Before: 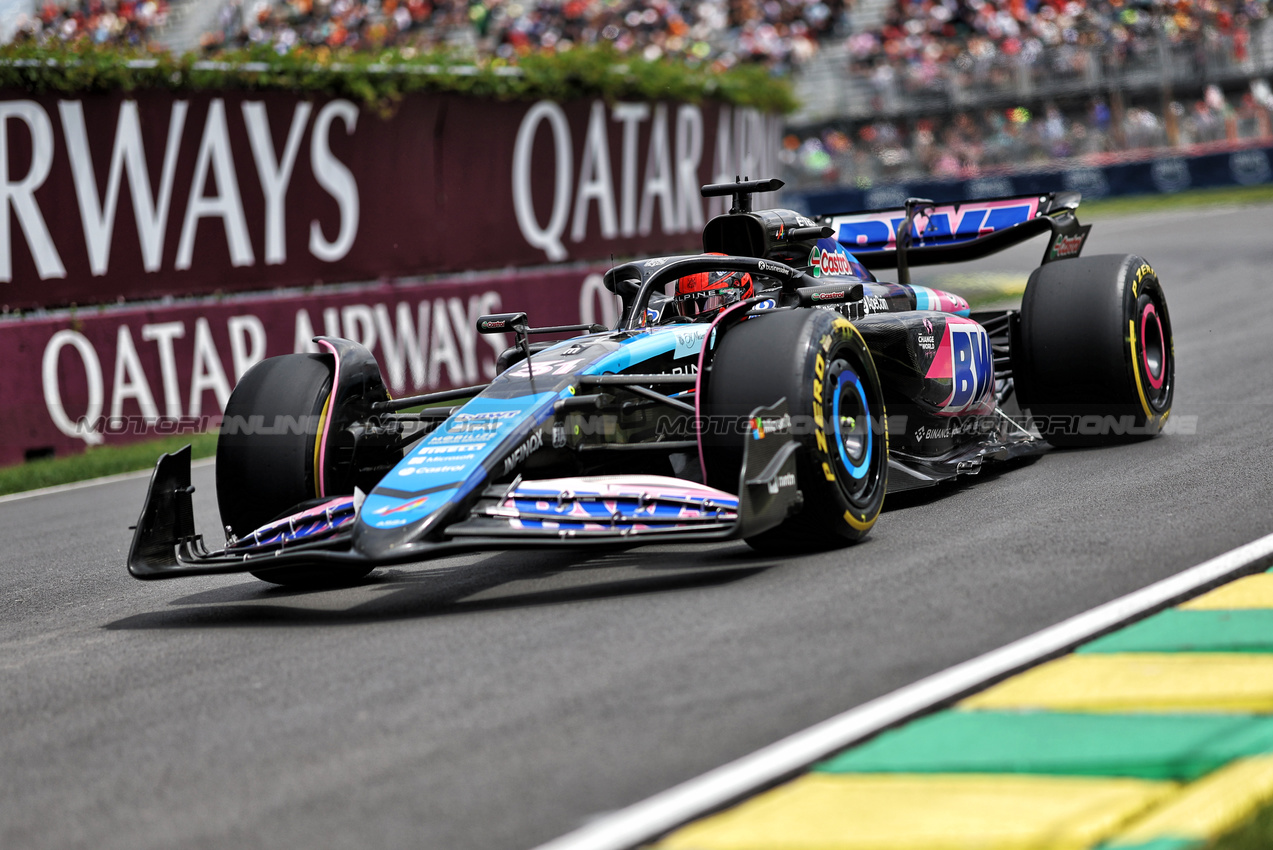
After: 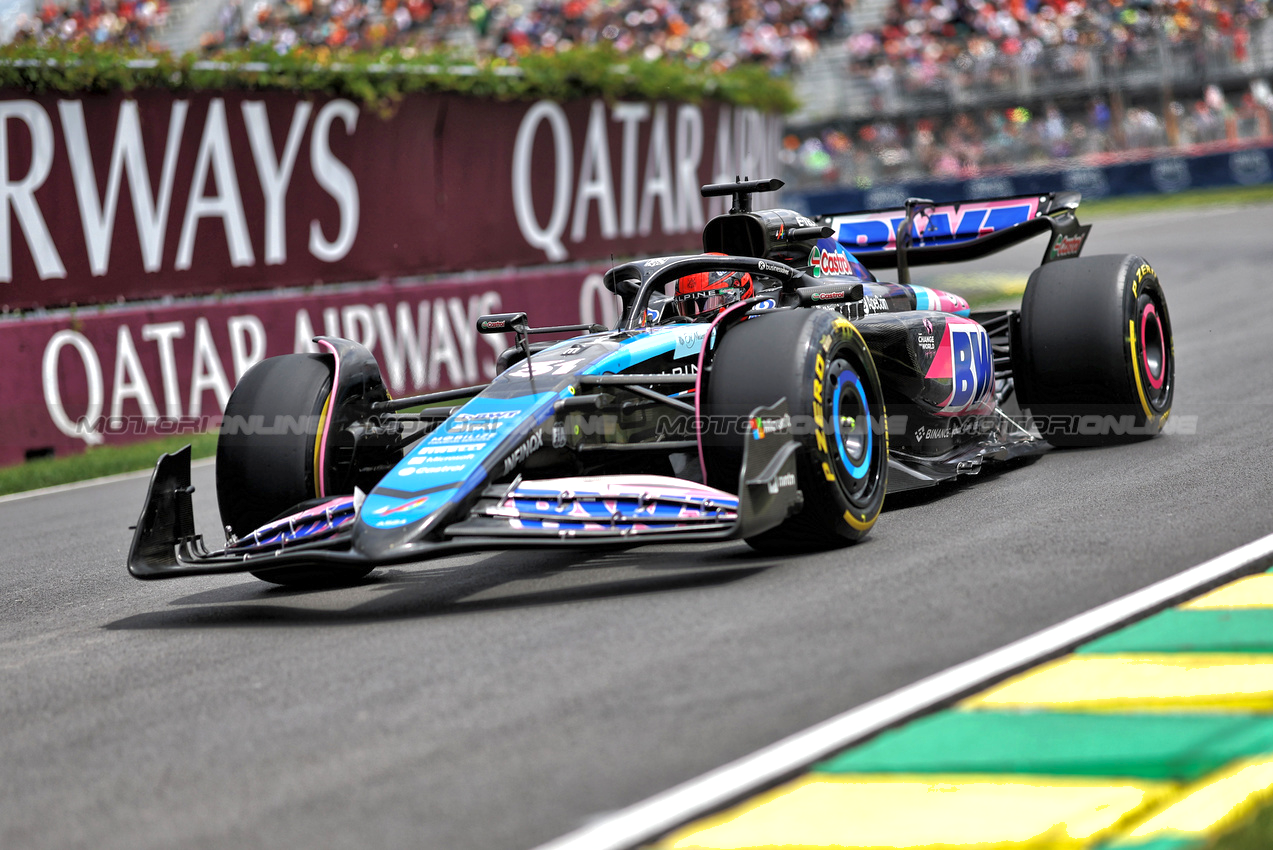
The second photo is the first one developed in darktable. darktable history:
exposure: exposure 0.376 EV, compensate highlight preservation false
shadows and highlights: on, module defaults
